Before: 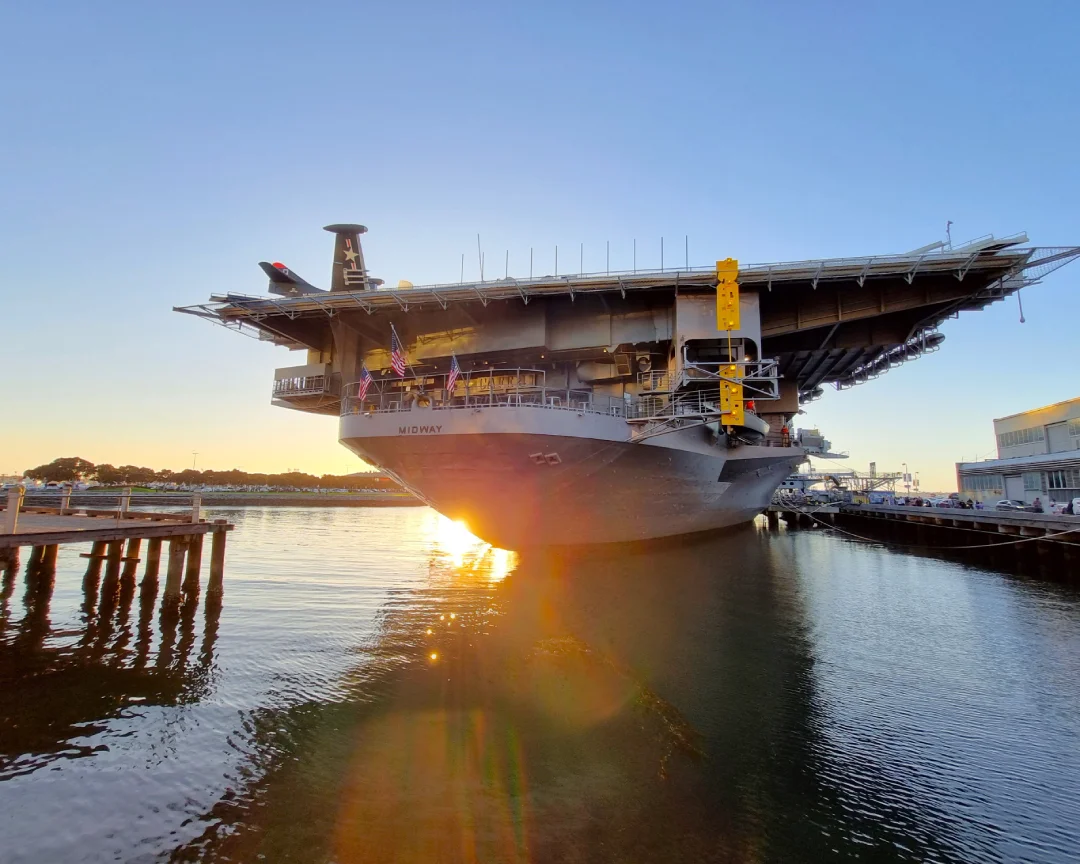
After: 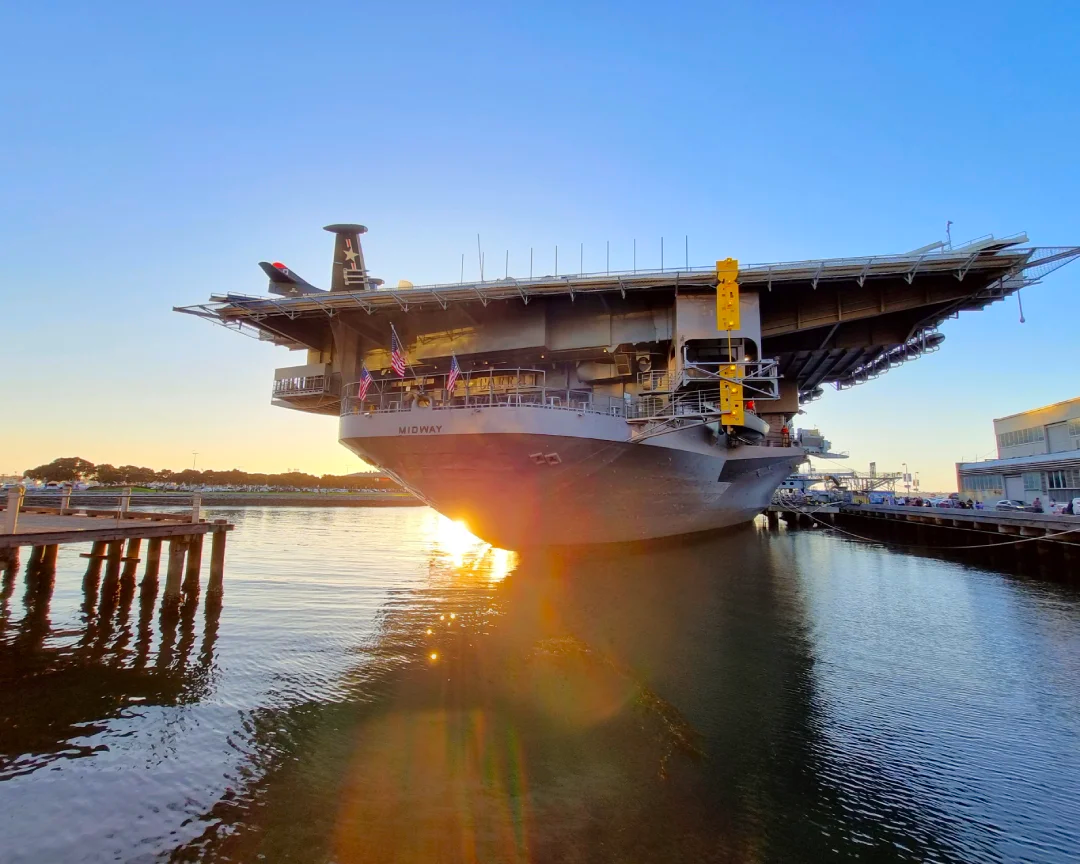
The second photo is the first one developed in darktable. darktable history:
color zones: curves: ch1 [(0.25, 0.5) (0.747, 0.71)]
tone equalizer: on, module defaults
